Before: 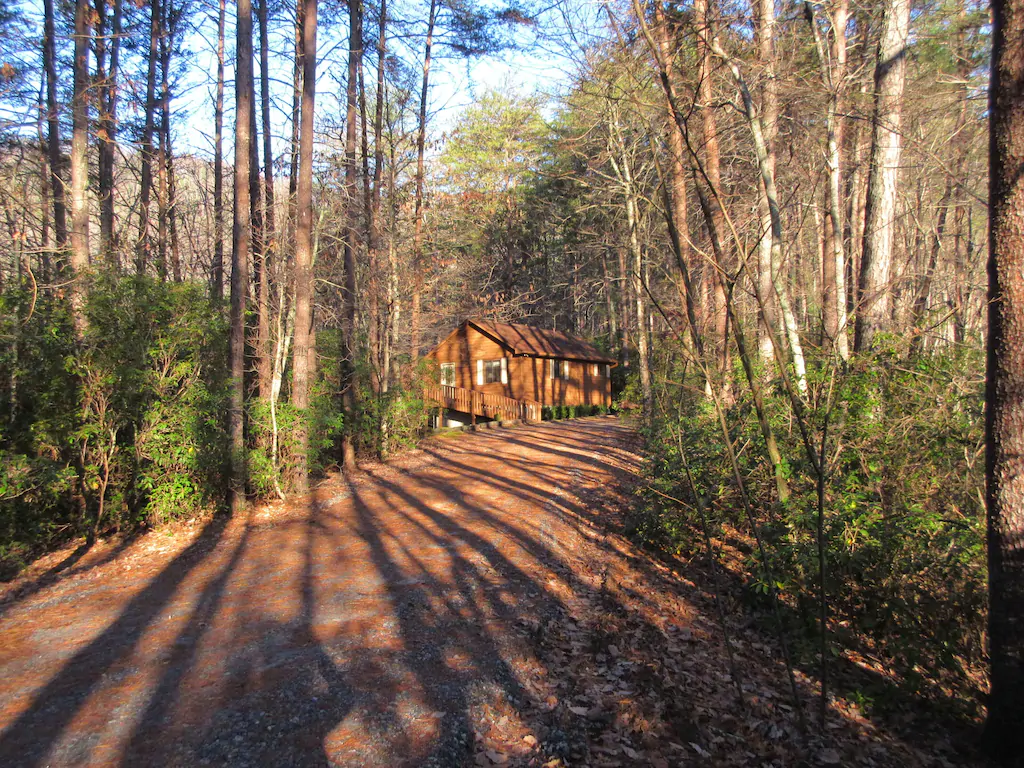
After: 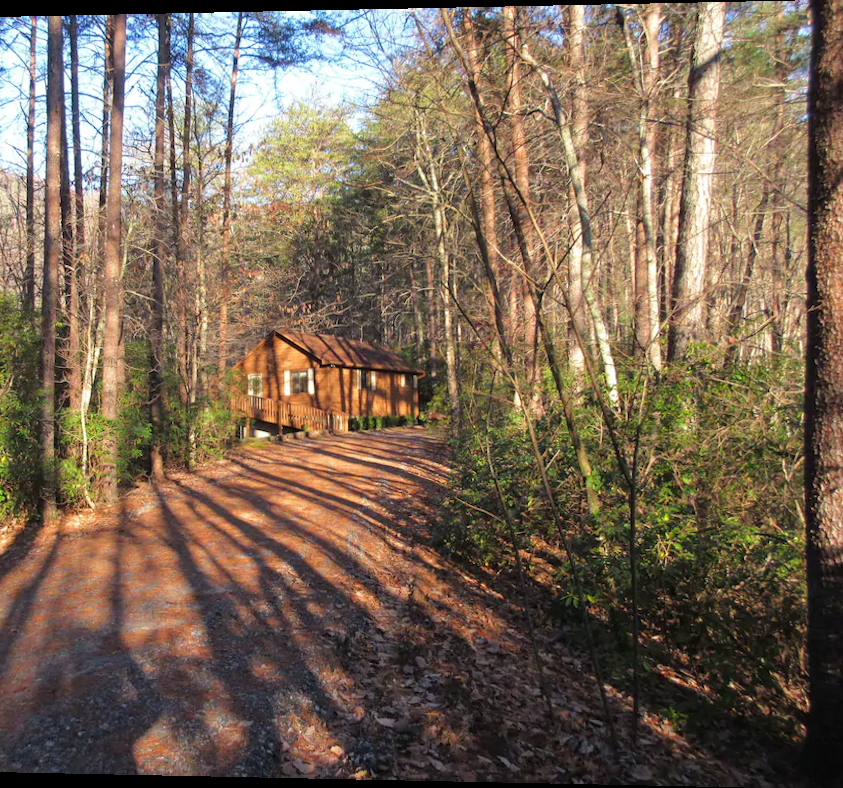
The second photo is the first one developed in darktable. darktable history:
crop: left 17.582%, bottom 0.031%
rotate and perspective: lens shift (horizontal) -0.055, automatic cropping off
